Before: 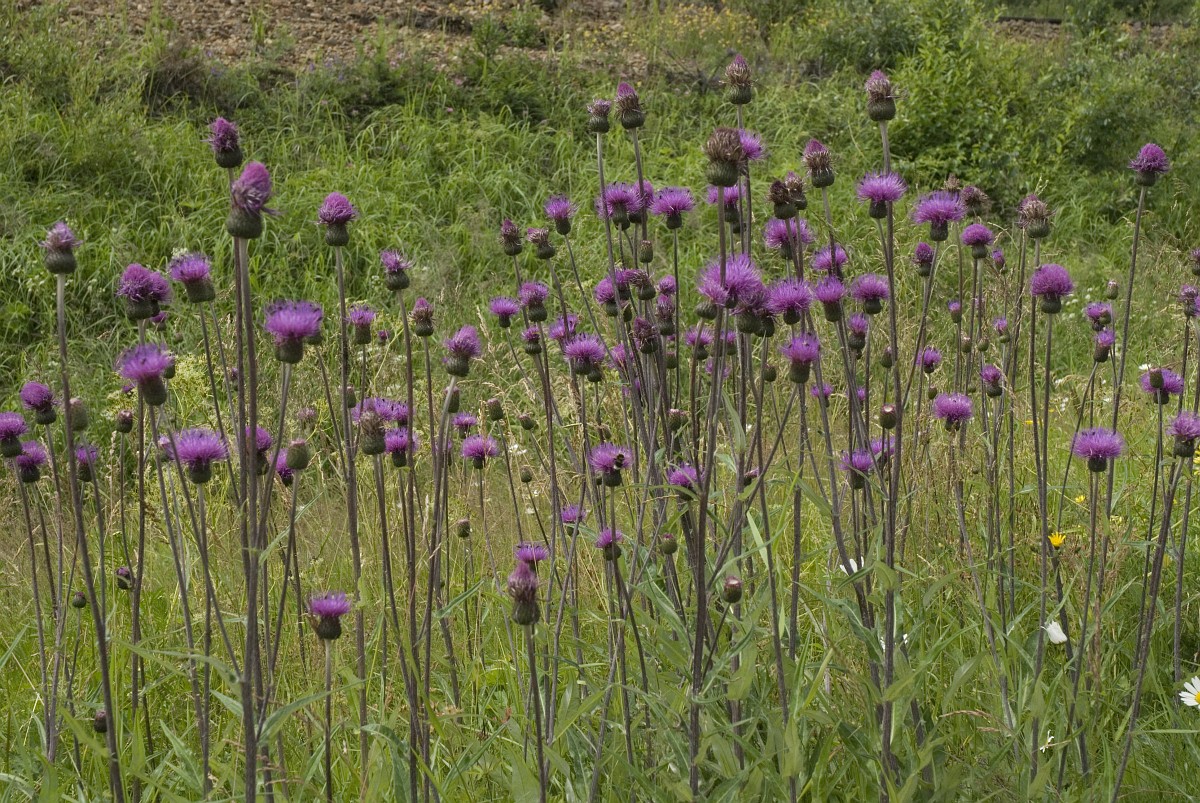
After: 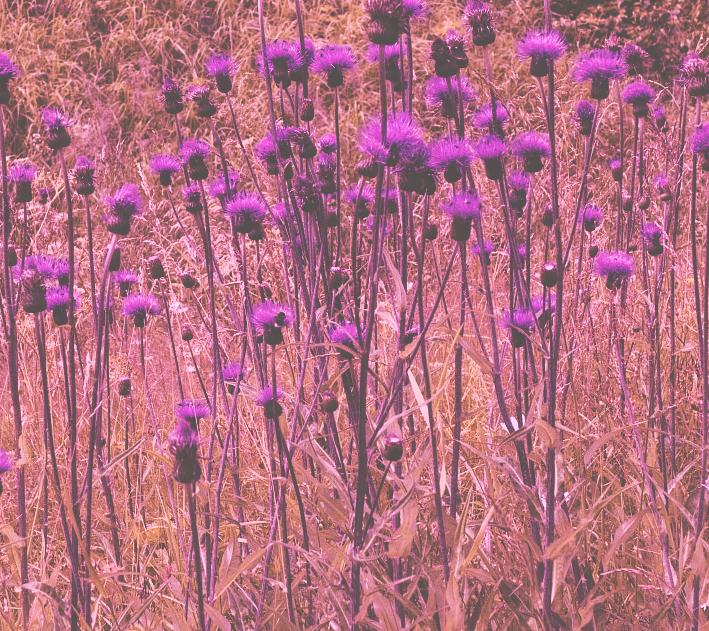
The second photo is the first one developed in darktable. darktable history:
crop and rotate: left 28.256%, top 17.734%, right 12.656%, bottom 3.573%
color correction: highlights a* 5.59, highlights b* 5.24, saturation 0.68
color balance rgb: perceptual saturation grading › global saturation 3.7%, global vibrance 5.56%, contrast 3.24%
exposure: black level correction 0, exposure 0.2 EV, compensate exposure bias true, compensate highlight preservation false
tone curve: curves: ch0 [(0, 0) (0.003, 0.331) (0.011, 0.333) (0.025, 0.333) (0.044, 0.334) (0.069, 0.335) (0.1, 0.338) (0.136, 0.342) (0.177, 0.347) (0.224, 0.352) (0.277, 0.359) (0.335, 0.39) (0.399, 0.434) (0.468, 0.509) (0.543, 0.615) (0.623, 0.731) (0.709, 0.814) (0.801, 0.88) (0.898, 0.921) (1, 1)], preserve colors none
color calibration: illuminant custom, x 0.261, y 0.521, temperature 7054.11 K
white balance: emerald 1
